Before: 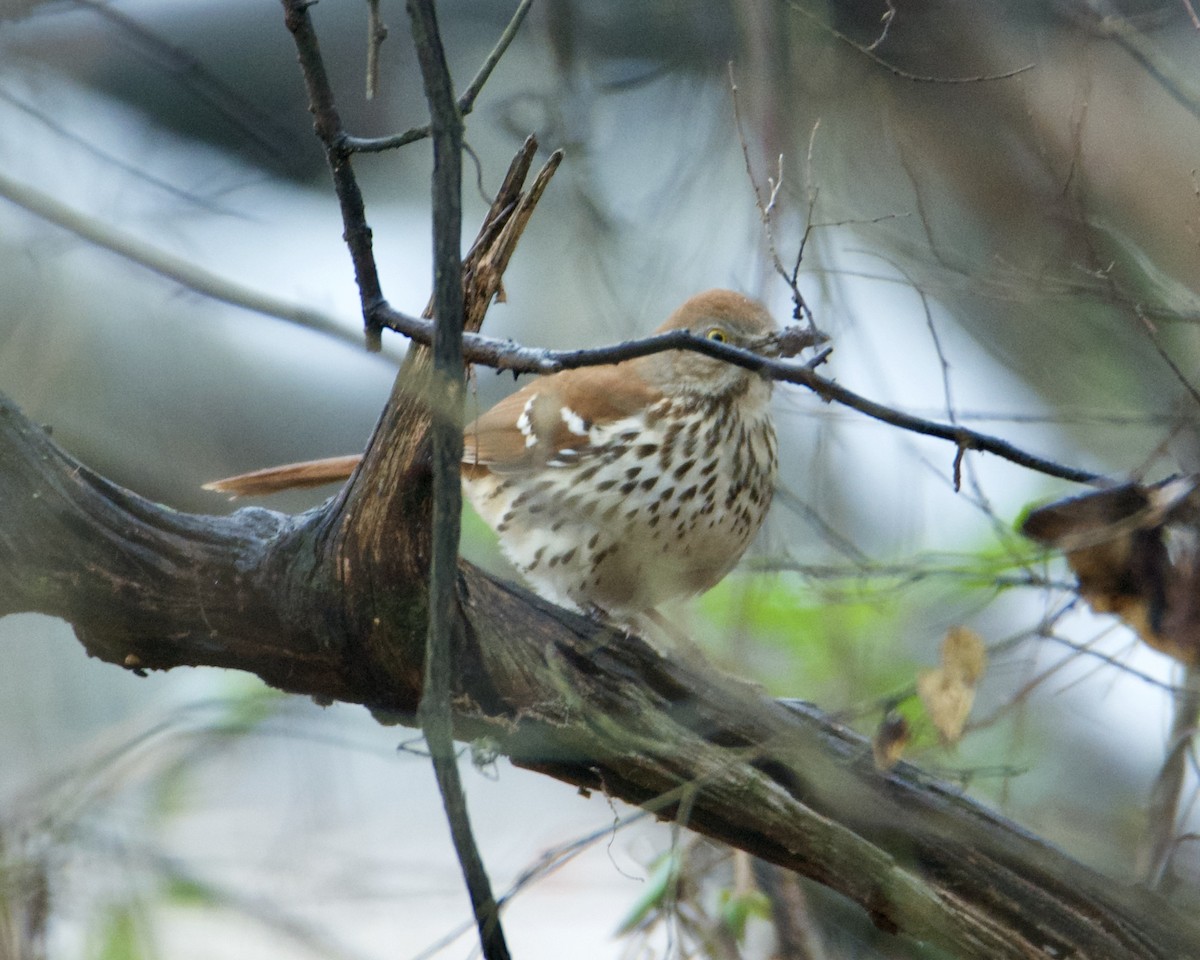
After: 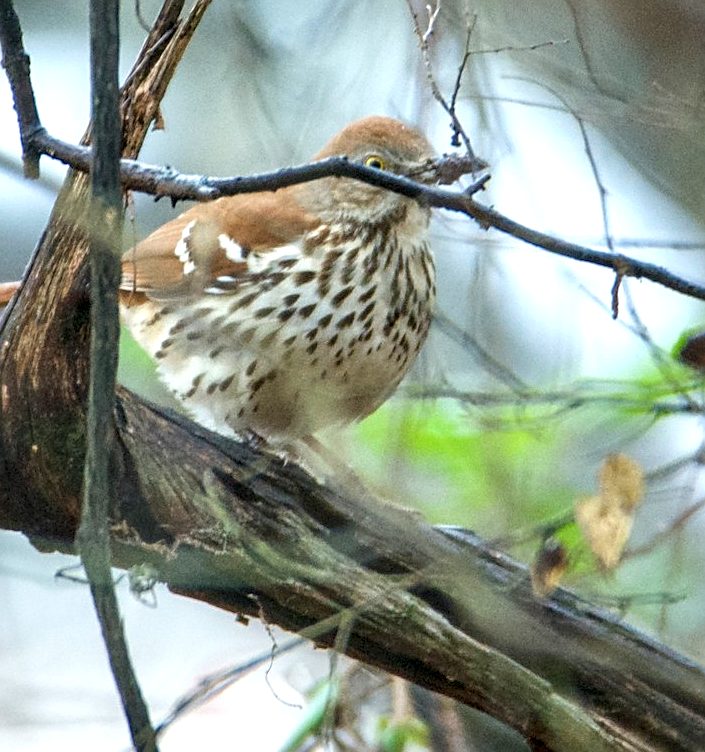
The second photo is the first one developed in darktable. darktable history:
crop and rotate: left 28.51%, top 18.056%, right 12.728%, bottom 3.61%
local contrast: highlights 32%, detail 135%
sharpen: on, module defaults
exposure: black level correction 0, exposure 0.5 EV, compensate highlight preservation false
